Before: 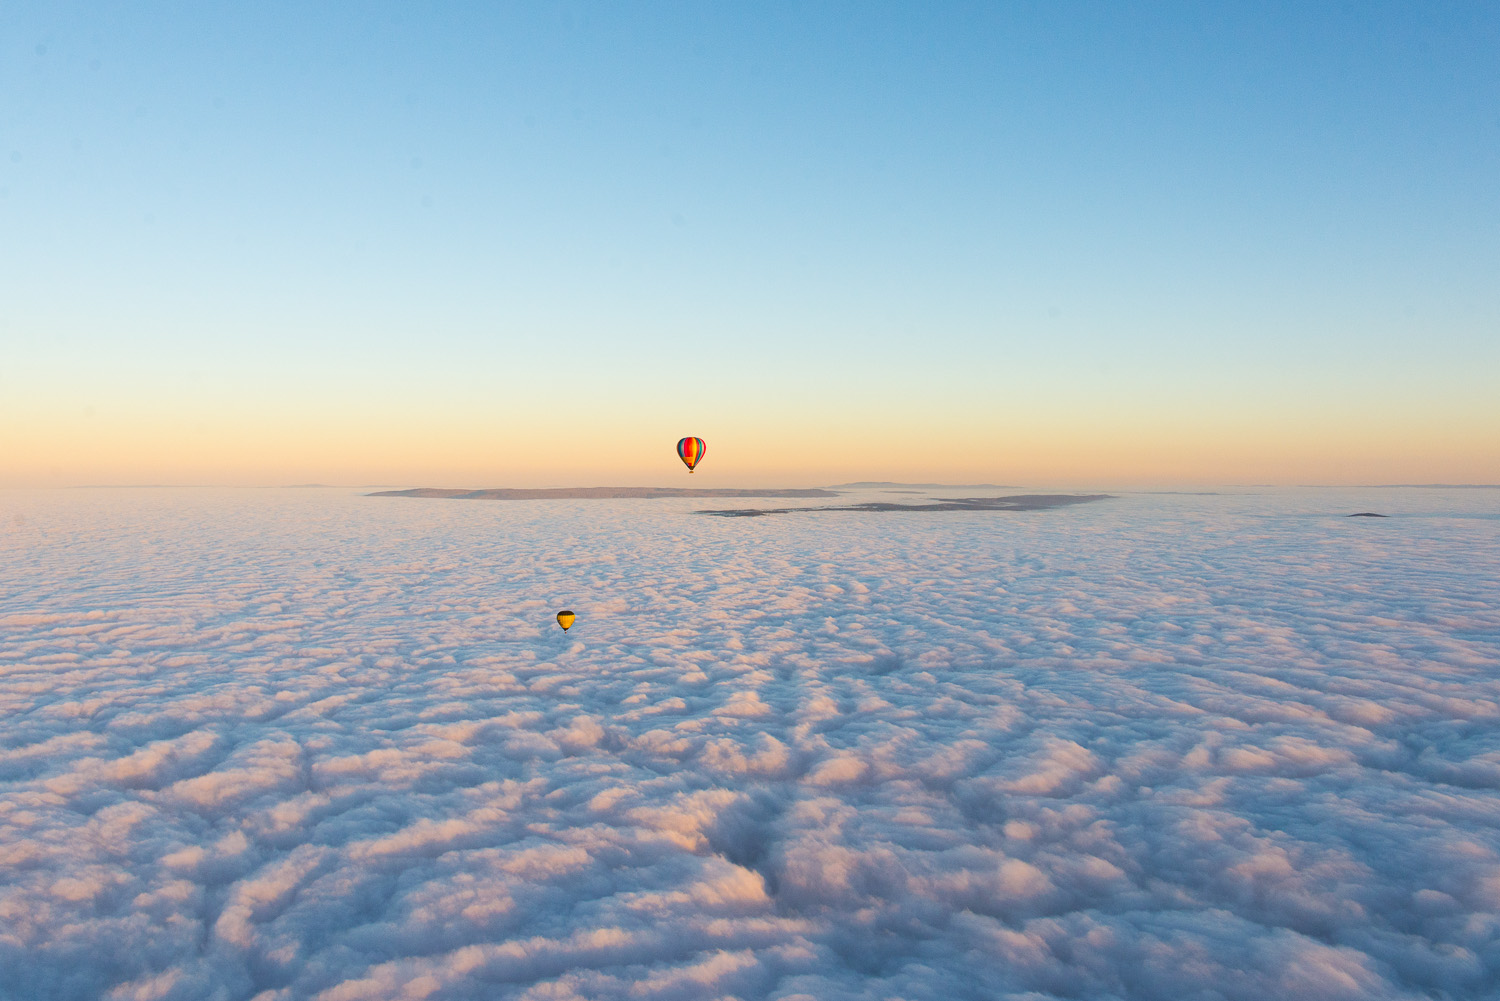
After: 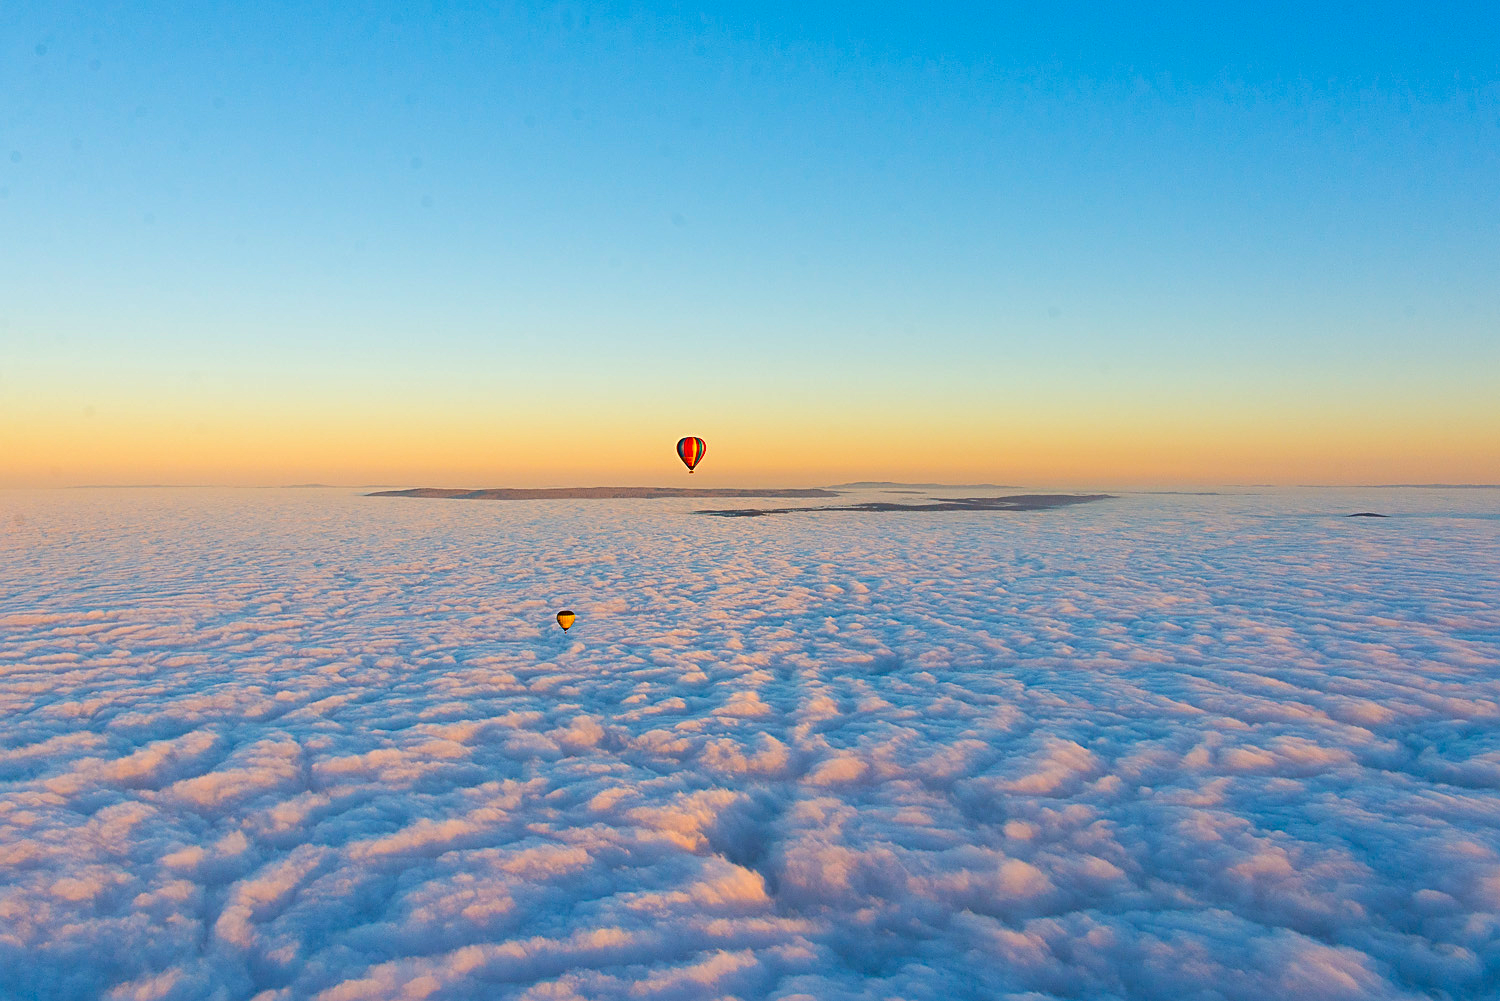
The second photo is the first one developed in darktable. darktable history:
contrast brightness saturation: saturation 0.491
sharpen: on, module defaults
shadows and highlights: shadows 22.14, highlights -48.53, soften with gaussian
